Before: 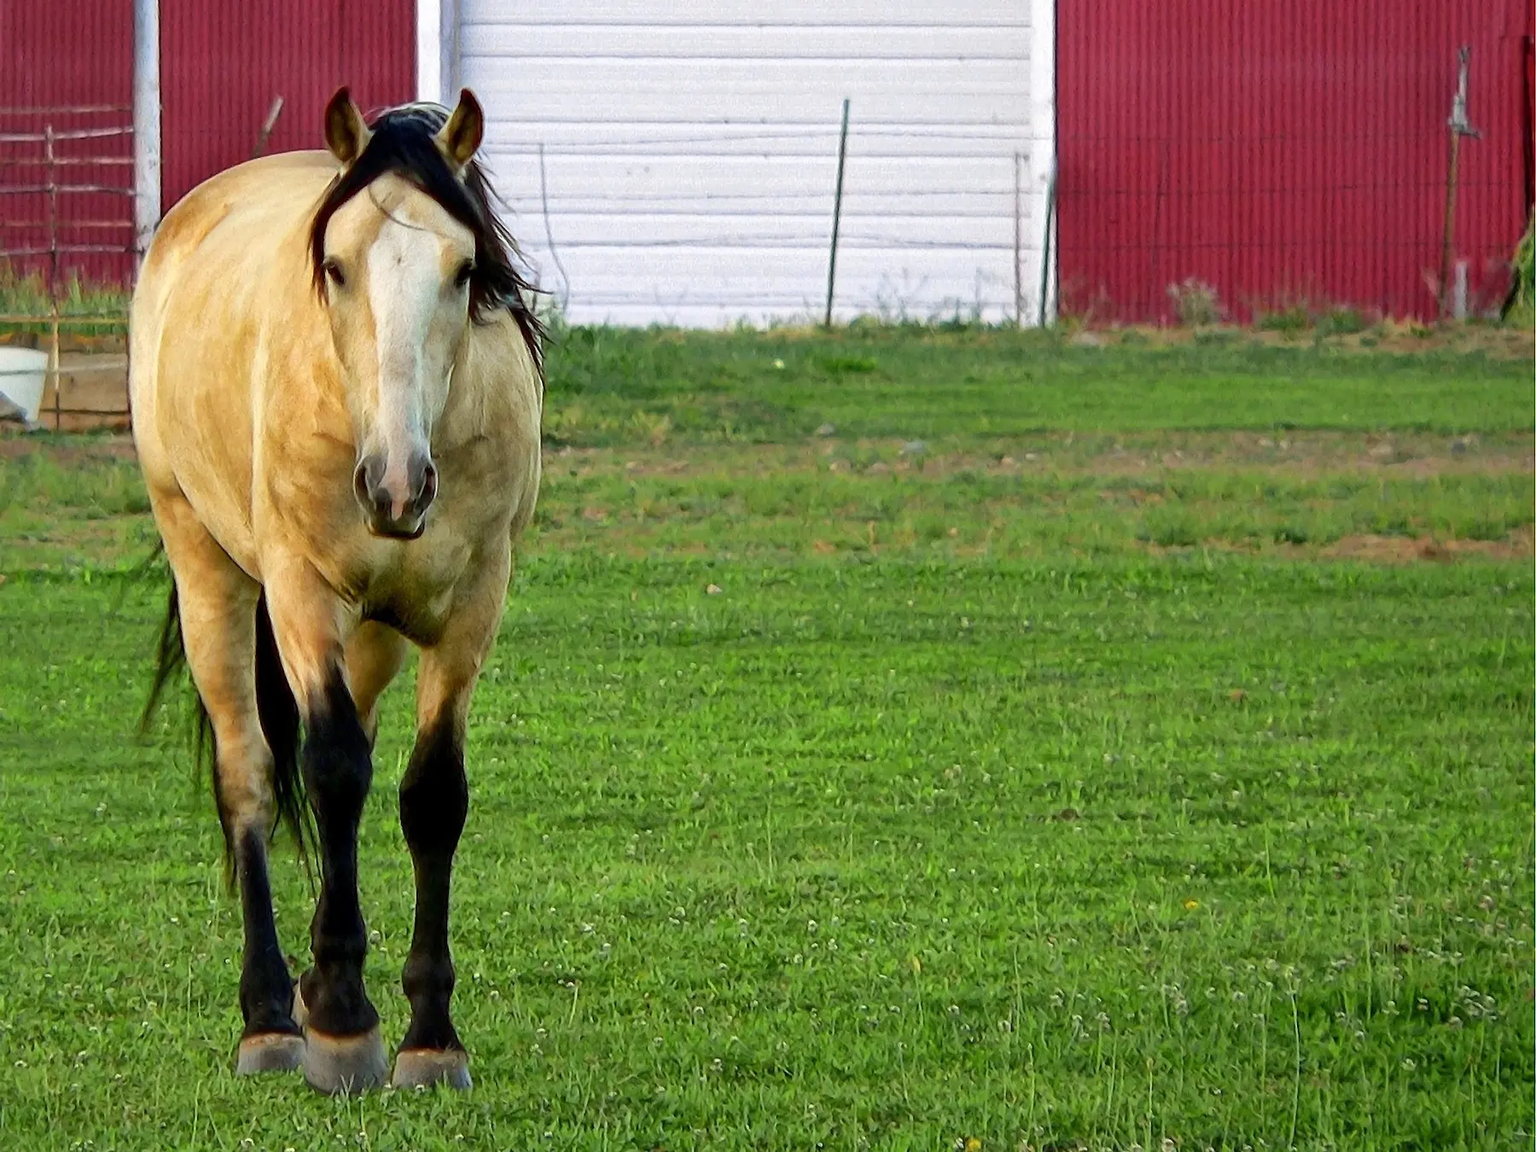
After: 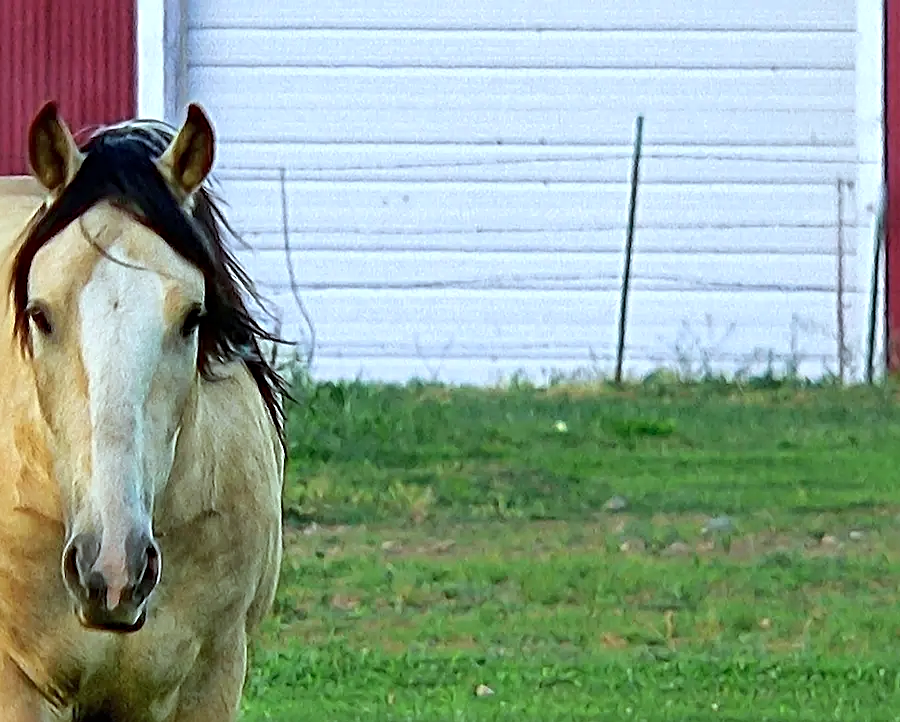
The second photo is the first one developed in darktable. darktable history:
color calibration: illuminant F (fluorescent), F source F9 (Cool White Deluxe 4150 K) – high CRI, x 0.374, y 0.373, temperature 4158.34 K
crop: left 19.556%, right 30.401%, bottom 46.458%
sharpen: radius 4
